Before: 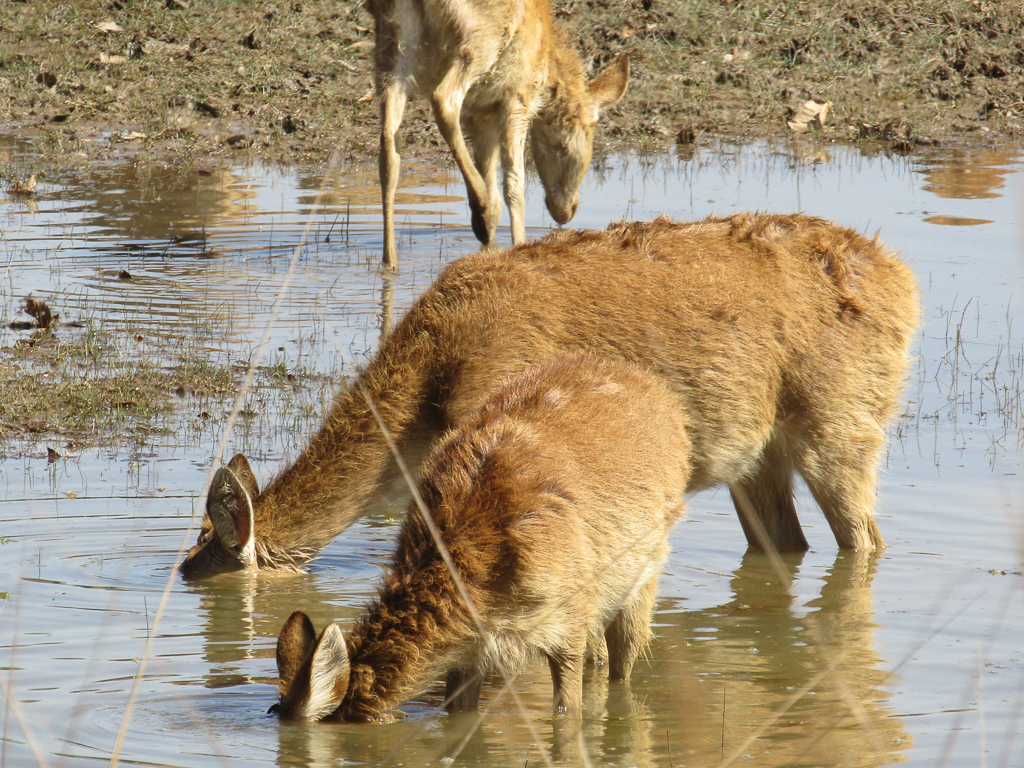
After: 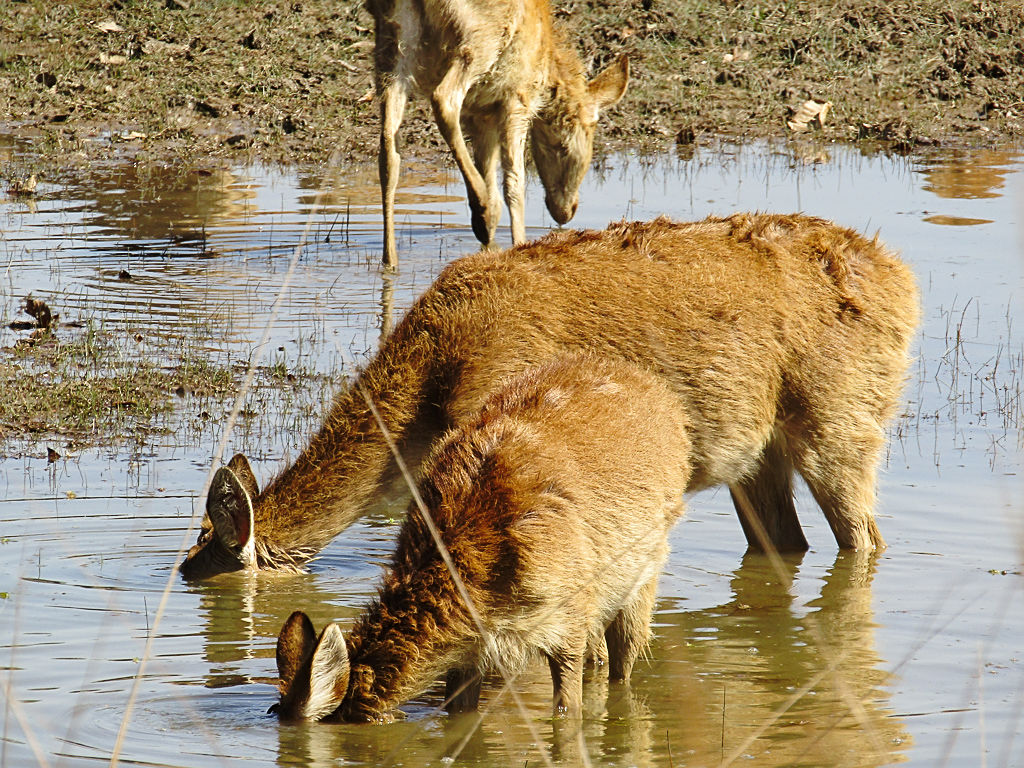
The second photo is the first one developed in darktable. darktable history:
sharpen: on, module defaults
base curve: curves: ch0 [(0, 0) (0.073, 0.04) (0.157, 0.139) (0.492, 0.492) (0.758, 0.758) (1, 1)], preserve colors none
